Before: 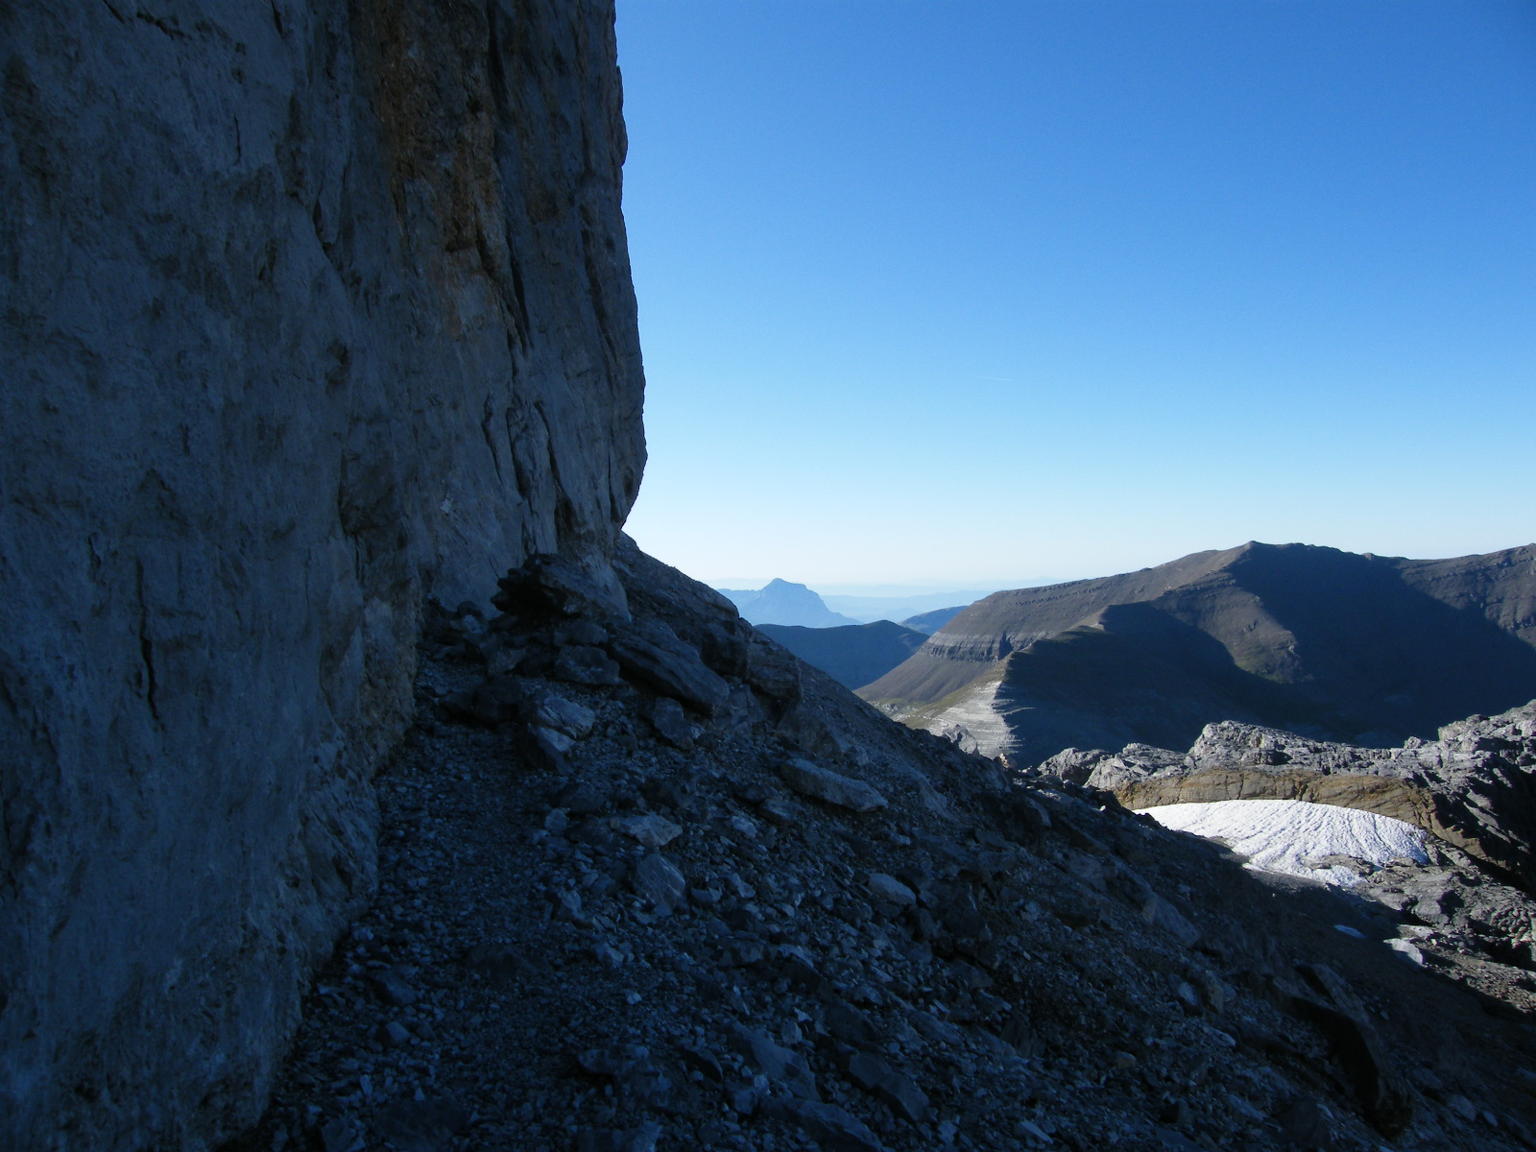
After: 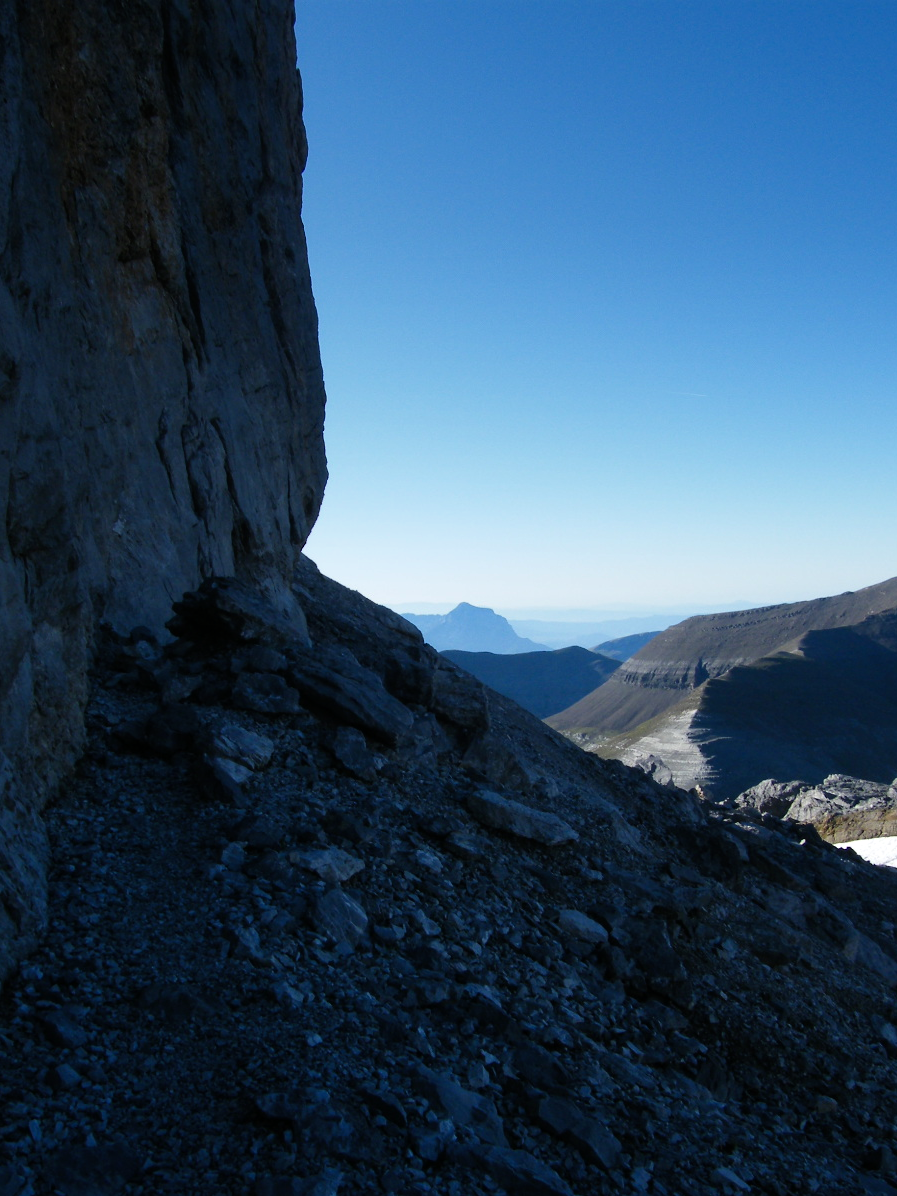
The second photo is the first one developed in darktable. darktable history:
graduated density: on, module defaults
crop: left 21.674%, right 22.086%
color balance: contrast 10%
